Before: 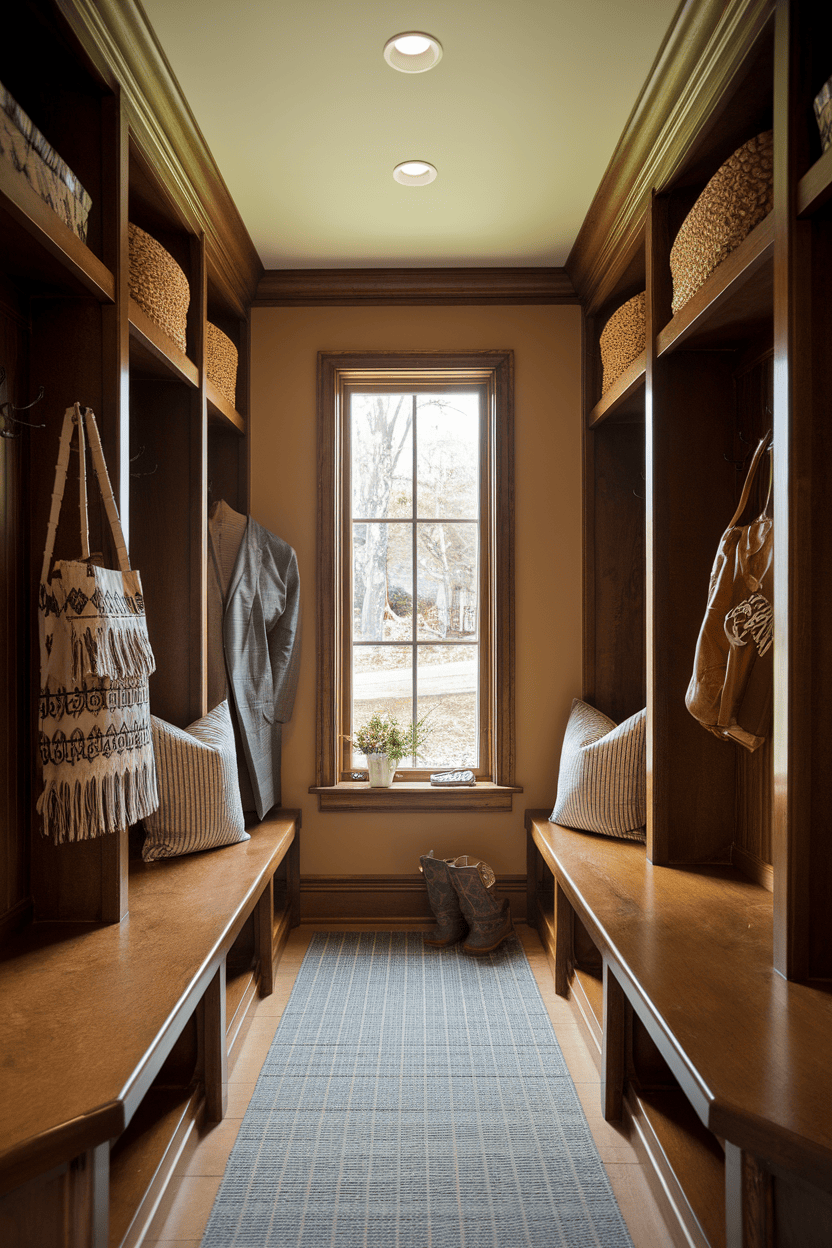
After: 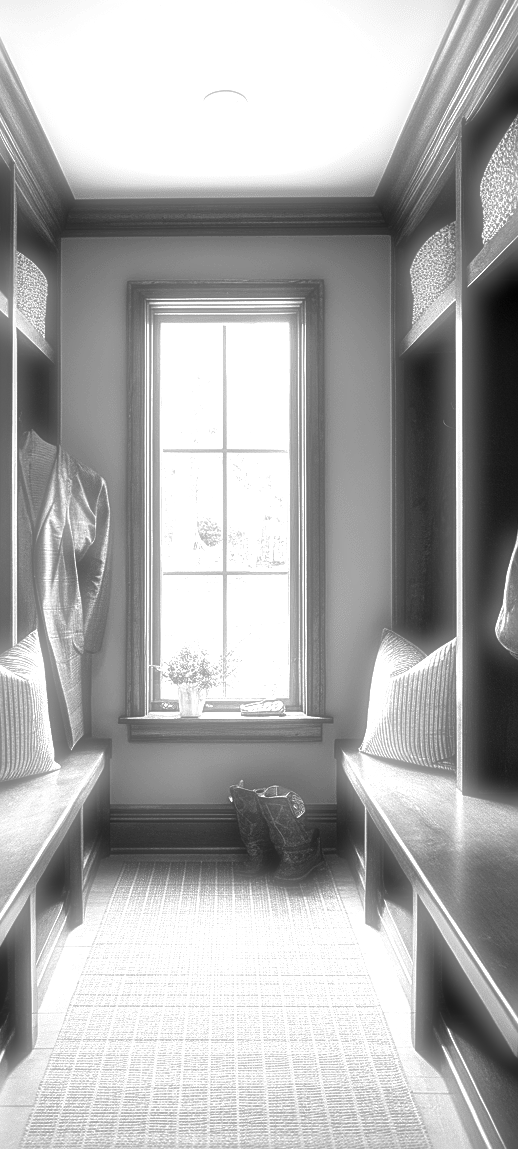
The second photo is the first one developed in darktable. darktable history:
monochrome: on, module defaults
local contrast: detail 144%
color calibration: x 0.38, y 0.39, temperature 4086.04 K
crop and rotate: left 22.918%, top 5.629%, right 14.711%, bottom 2.247%
levels: levels [0.012, 0.367, 0.697]
sharpen: on, module defaults
soften: on, module defaults
